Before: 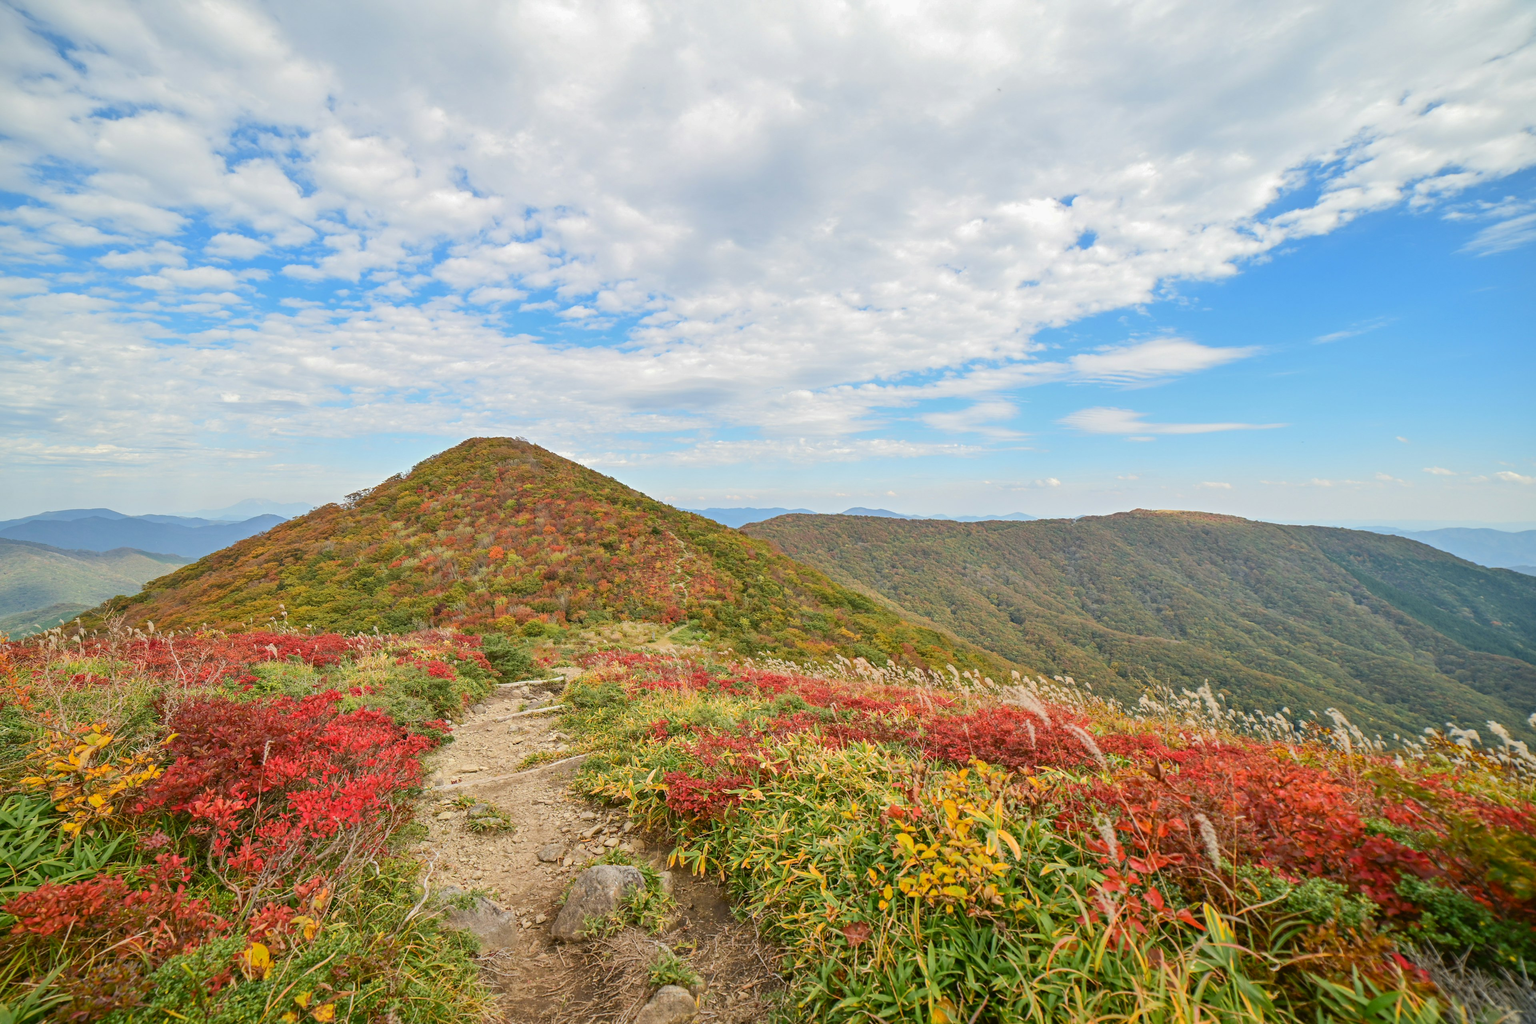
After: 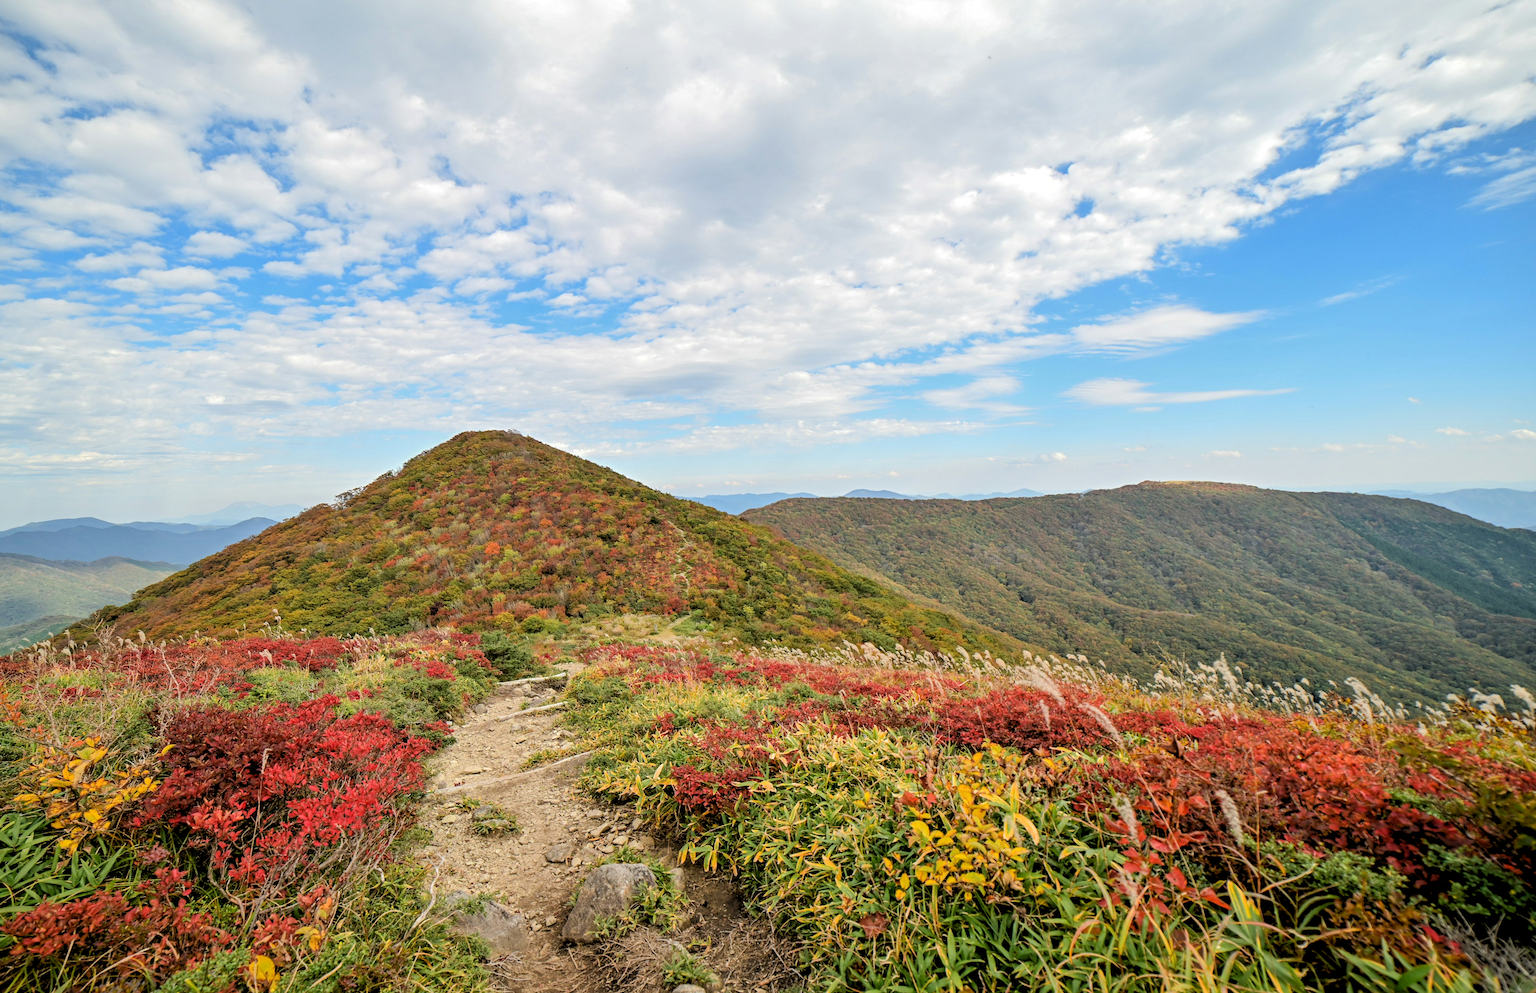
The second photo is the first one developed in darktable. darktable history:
rotate and perspective: rotation -2°, crop left 0.022, crop right 0.978, crop top 0.049, crop bottom 0.951
rgb levels: levels [[0.034, 0.472, 0.904], [0, 0.5, 1], [0, 0.5, 1]]
